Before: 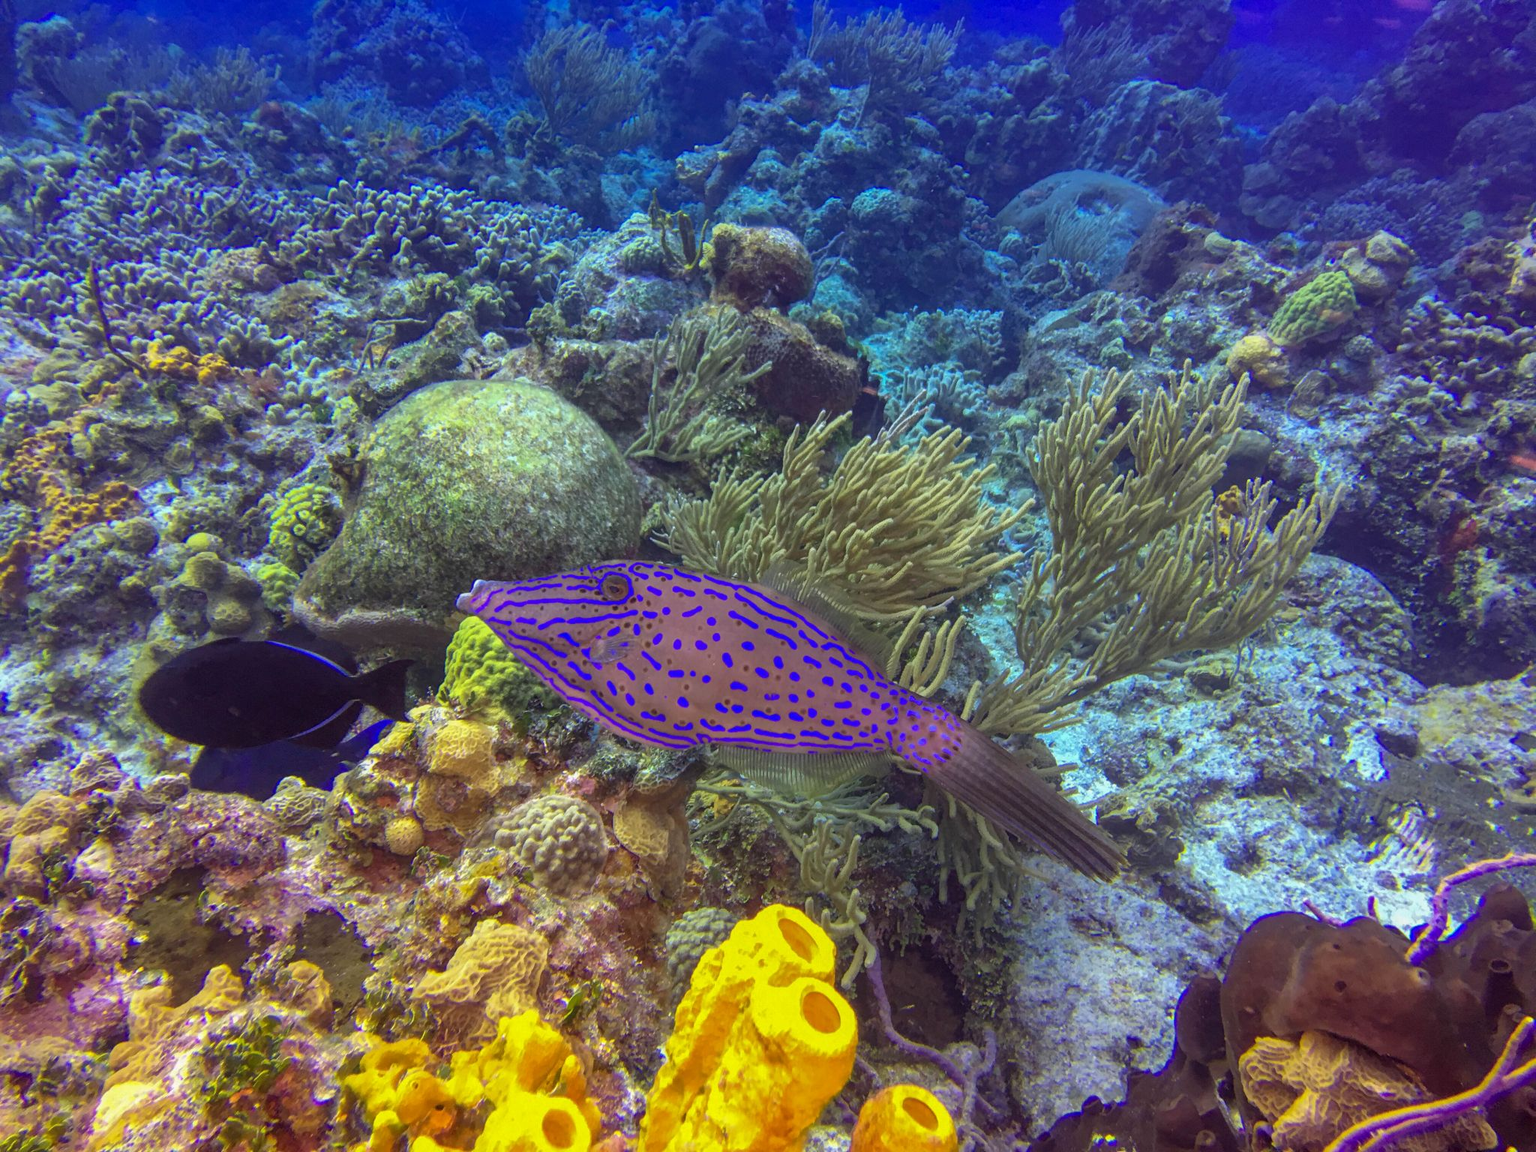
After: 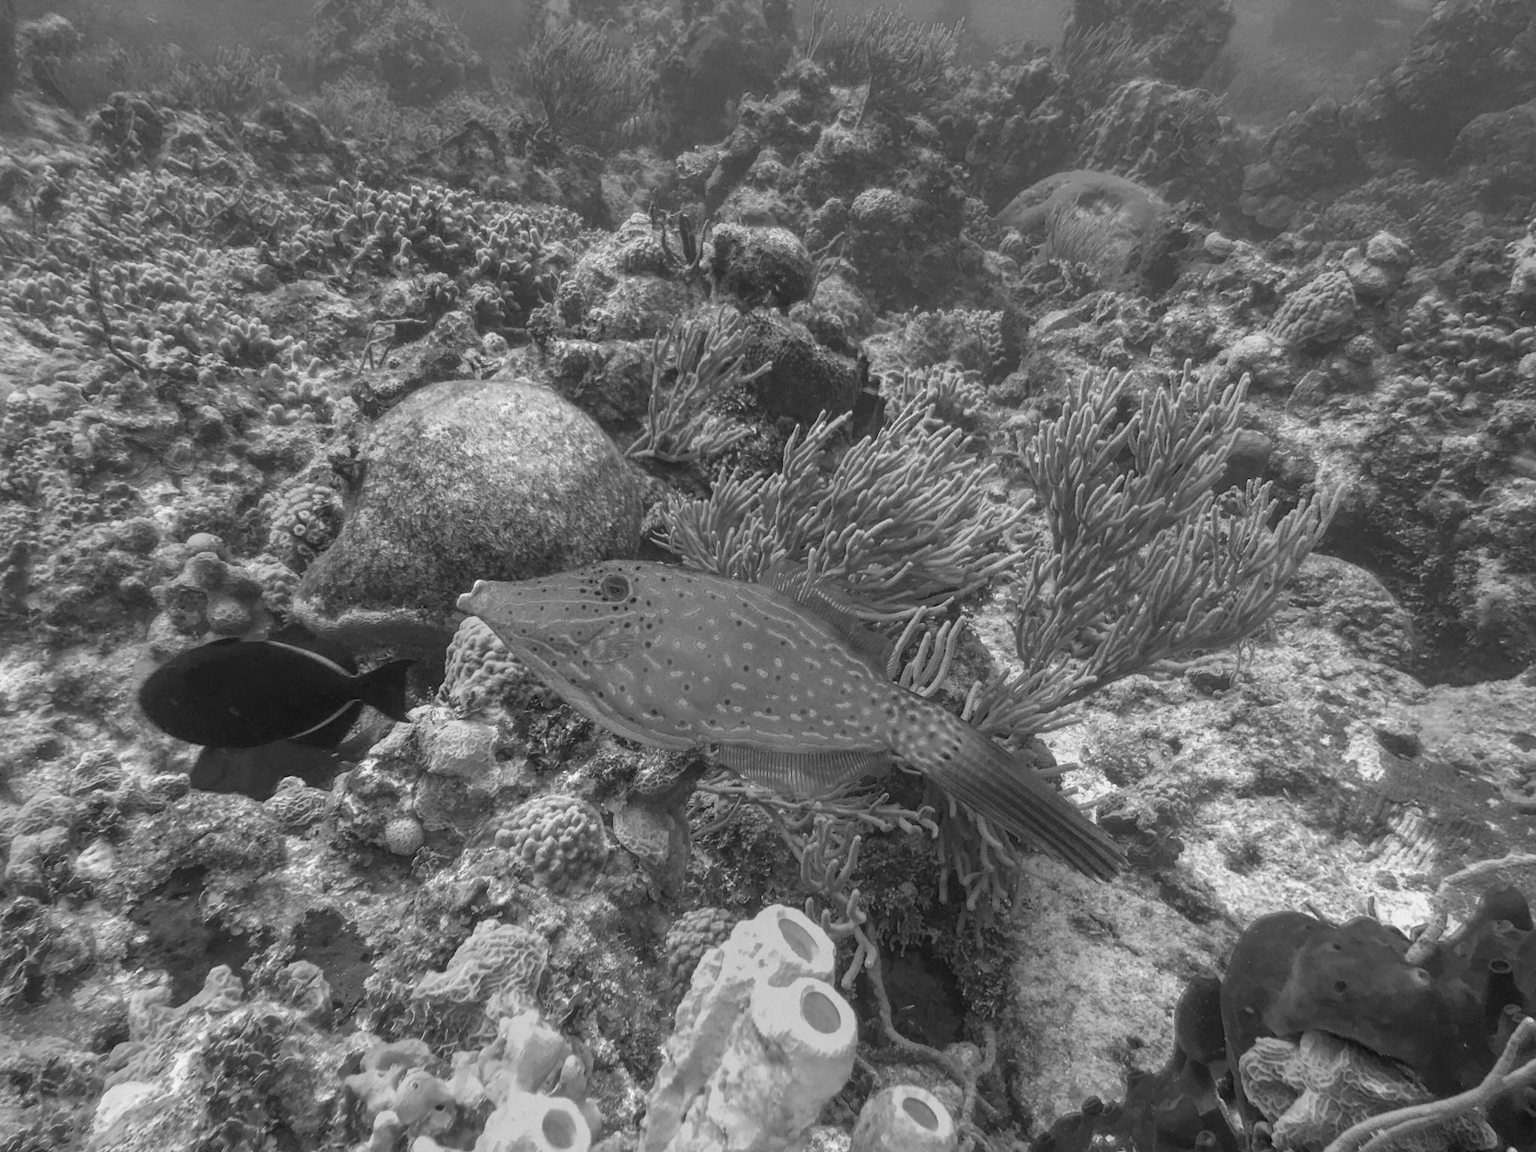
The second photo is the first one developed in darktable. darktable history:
color calibration: output gray [0.31, 0.36, 0.33, 0], illuminant same as pipeline (D50), adaptation none (bypass), x 0.332, y 0.334, temperature 5020.53 K
